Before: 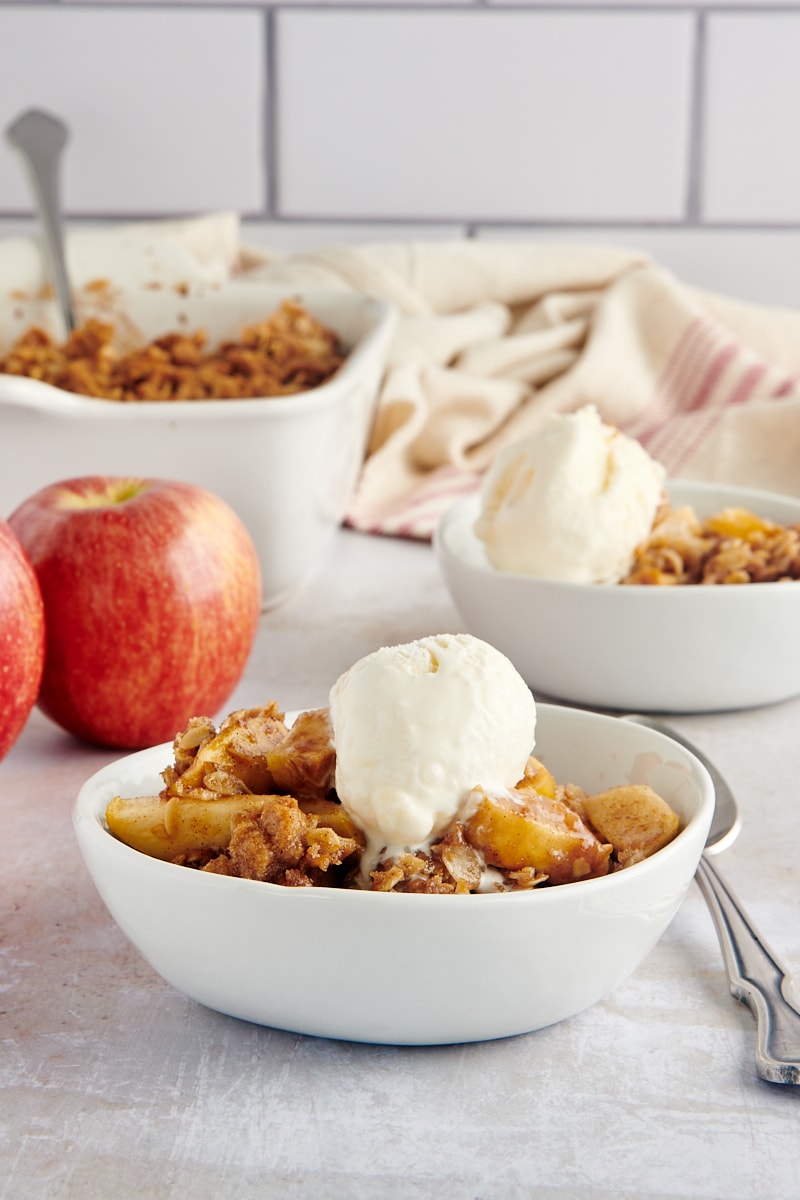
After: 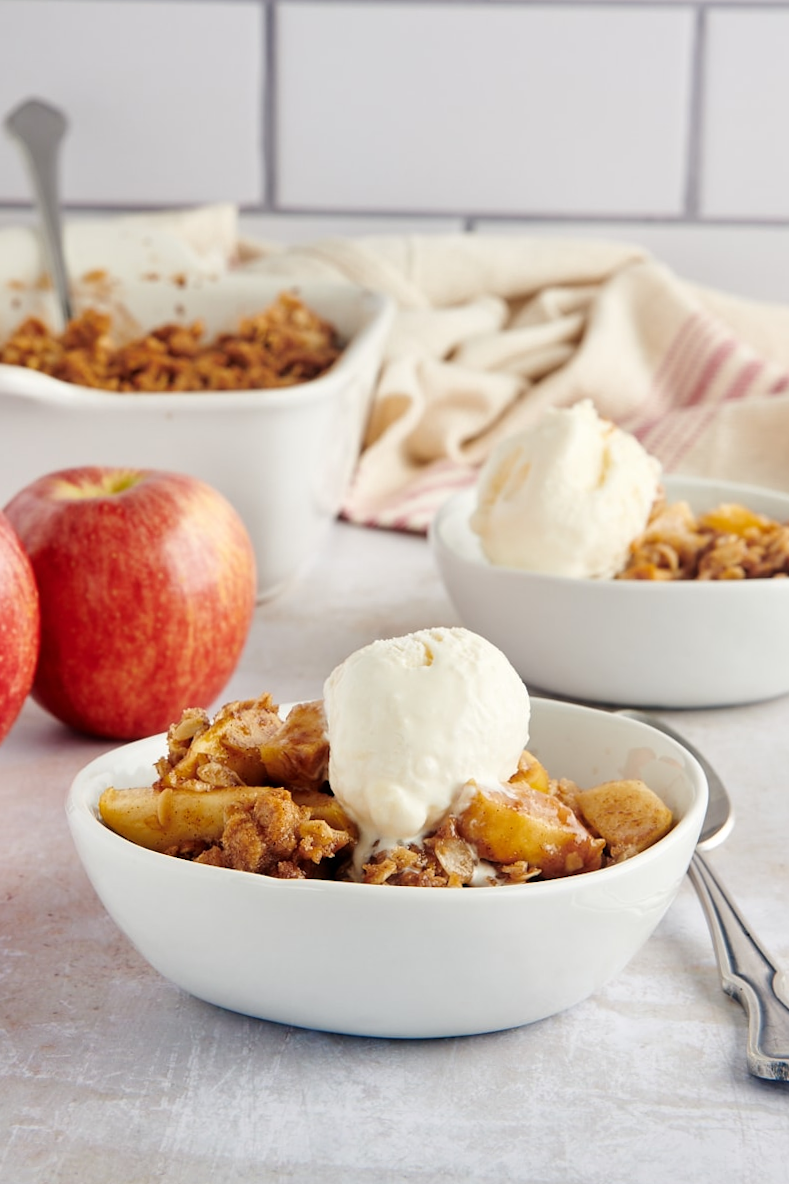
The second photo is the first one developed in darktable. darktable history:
crop and rotate: angle -0.489°
